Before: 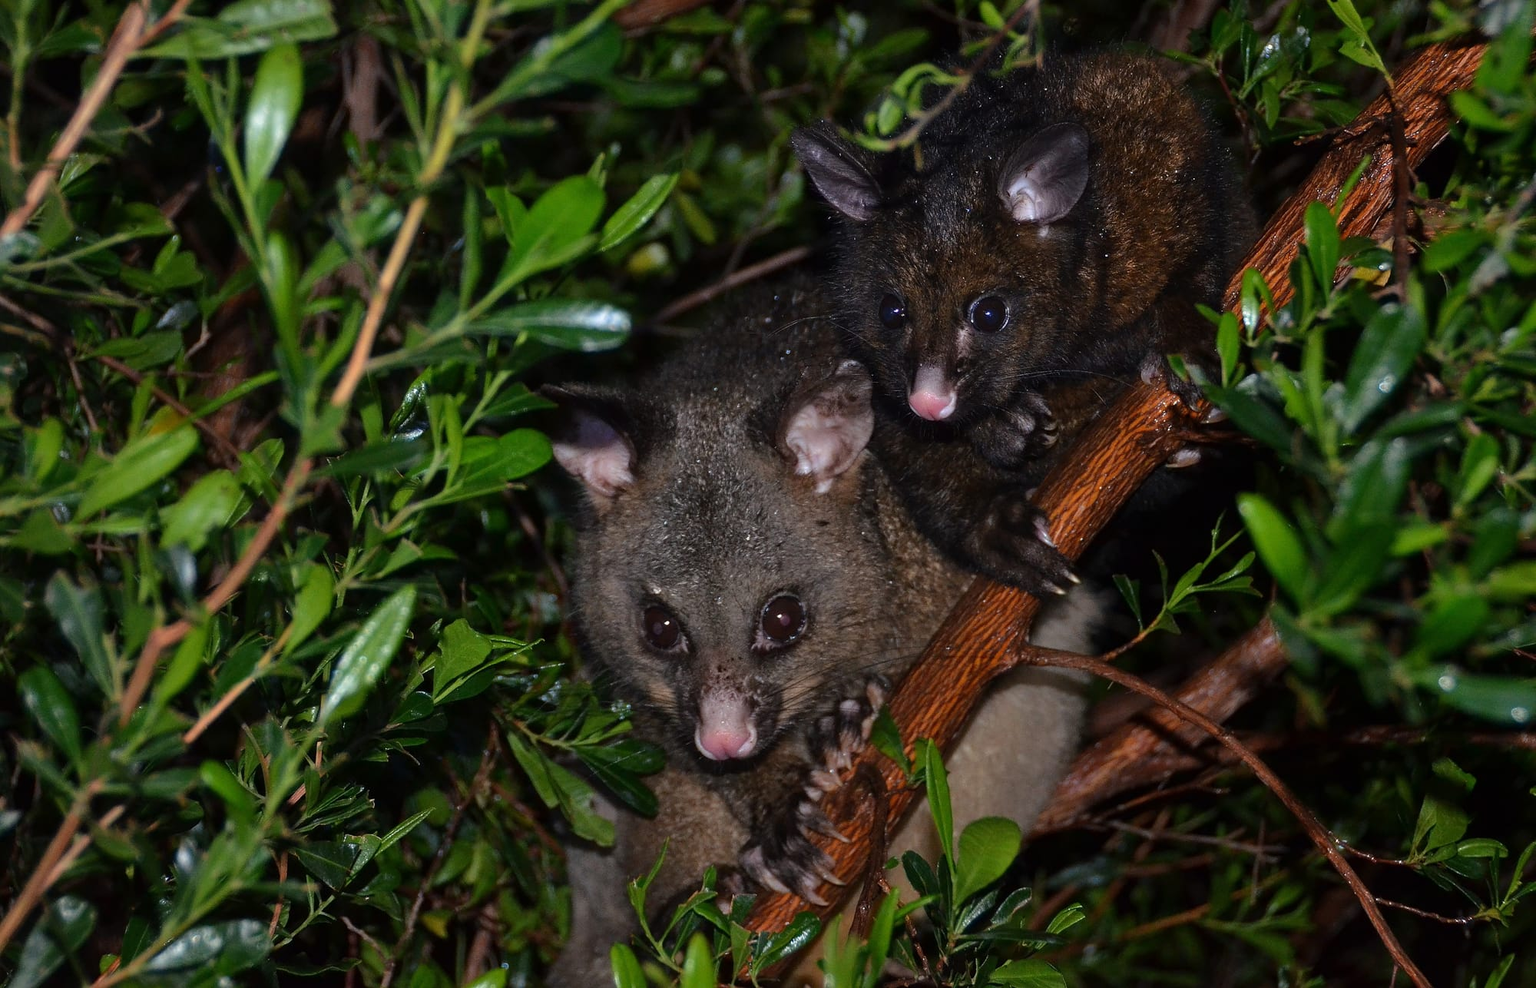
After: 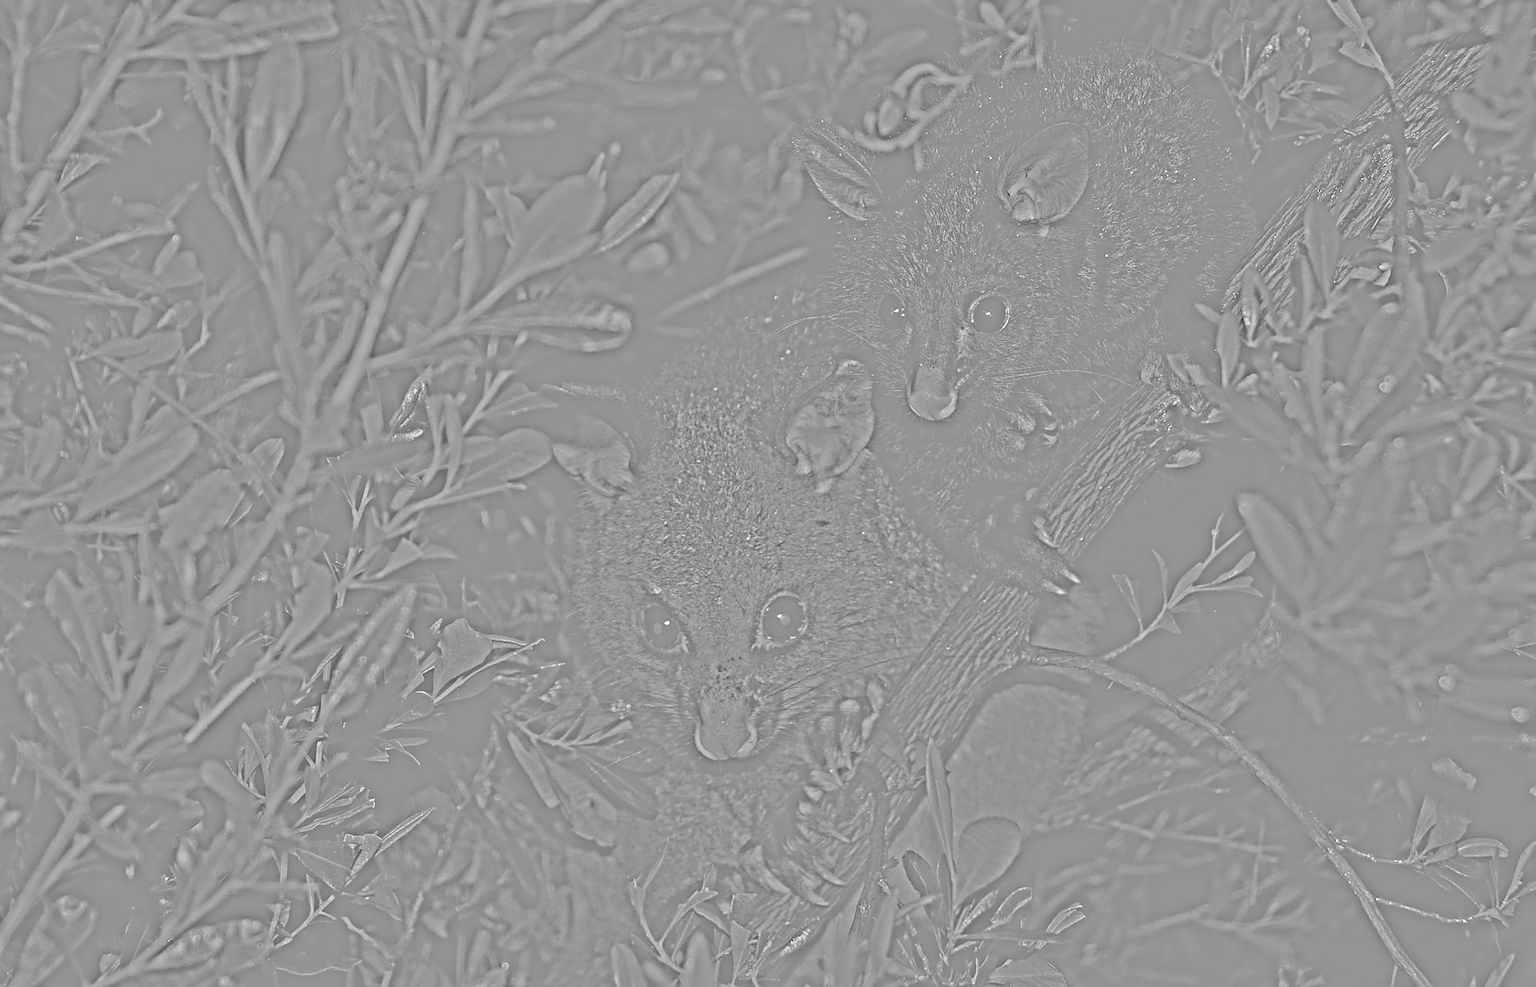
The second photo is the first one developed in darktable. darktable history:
color balance rgb: perceptual saturation grading › global saturation 40%, global vibrance 15%
sharpen: on, module defaults
tone curve: curves: ch0 [(0, 0) (0.003, 0.004) (0.011, 0.015) (0.025, 0.033) (0.044, 0.059) (0.069, 0.093) (0.1, 0.133) (0.136, 0.182) (0.177, 0.237) (0.224, 0.3) (0.277, 0.369) (0.335, 0.437) (0.399, 0.511) (0.468, 0.584) (0.543, 0.656) (0.623, 0.729) (0.709, 0.8) (0.801, 0.872) (0.898, 0.935) (1, 1)], preserve colors none
highpass: sharpness 25.84%, contrast boost 14.94%
haze removal: compatibility mode true, adaptive false
